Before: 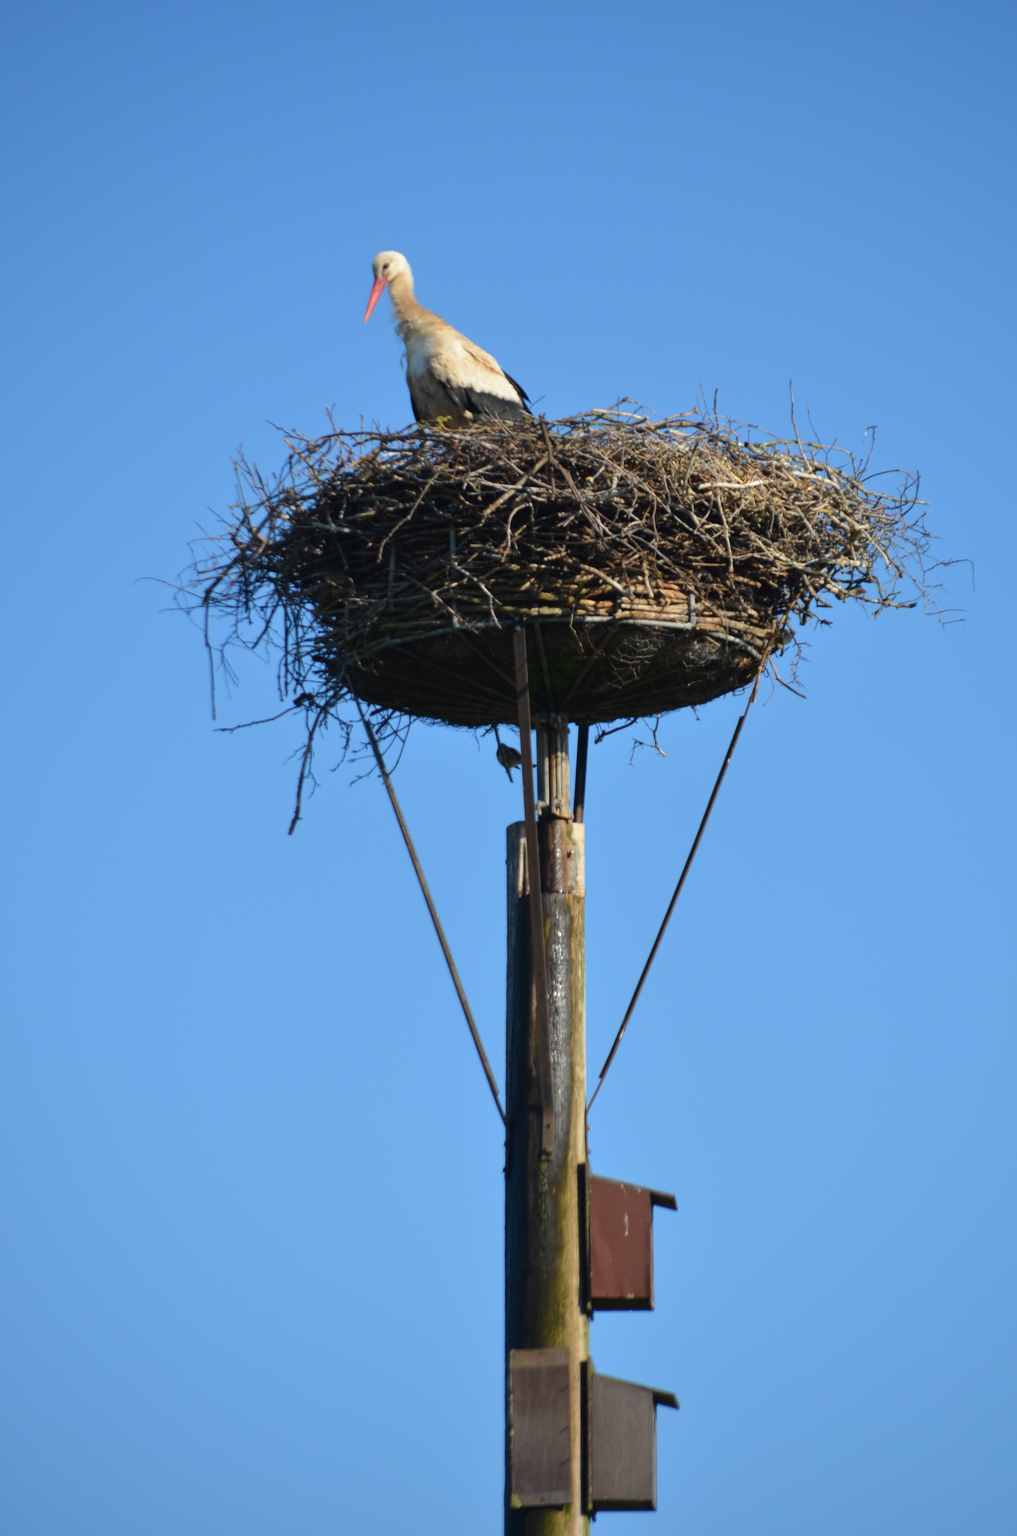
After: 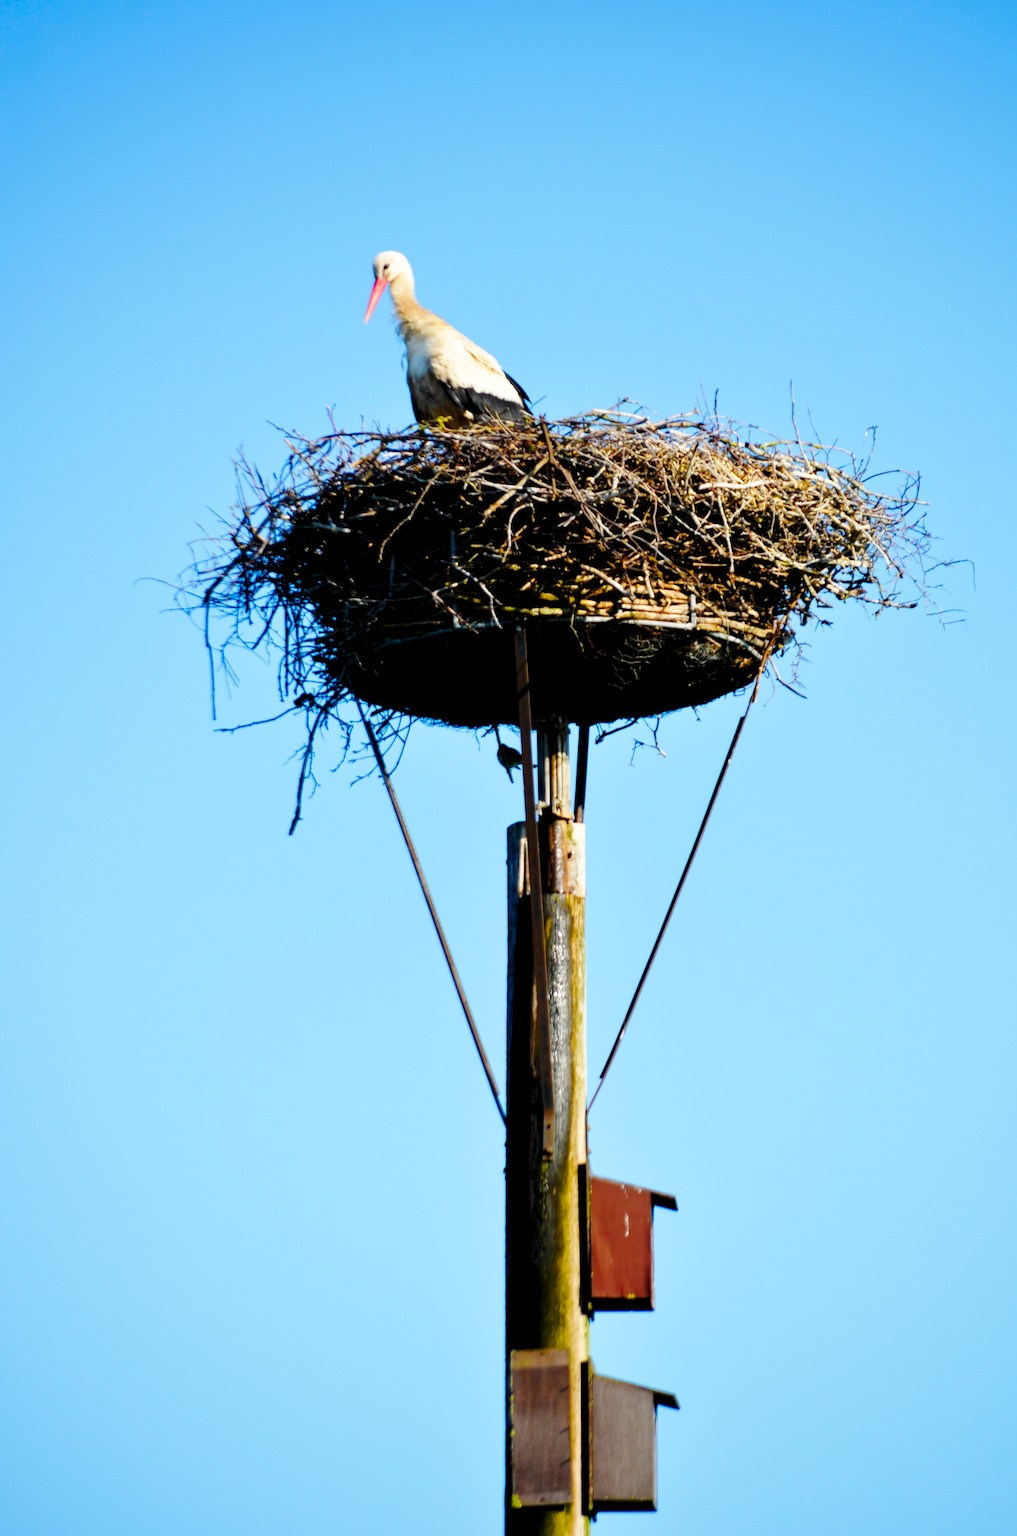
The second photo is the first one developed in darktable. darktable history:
color balance rgb: shadows lift › luminance -9.41%, highlights gain › luminance 17.6%, global offset › luminance -1.45%, perceptual saturation grading › highlights -17.77%, perceptual saturation grading › mid-tones 33.1%, perceptual saturation grading › shadows 50.52%, global vibrance 24.22%
contrast brightness saturation: saturation -0.05
base curve: curves: ch0 [(0, 0) (0.028, 0.03) (0.121, 0.232) (0.46, 0.748) (0.859, 0.968) (1, 1)], preserve colors none
